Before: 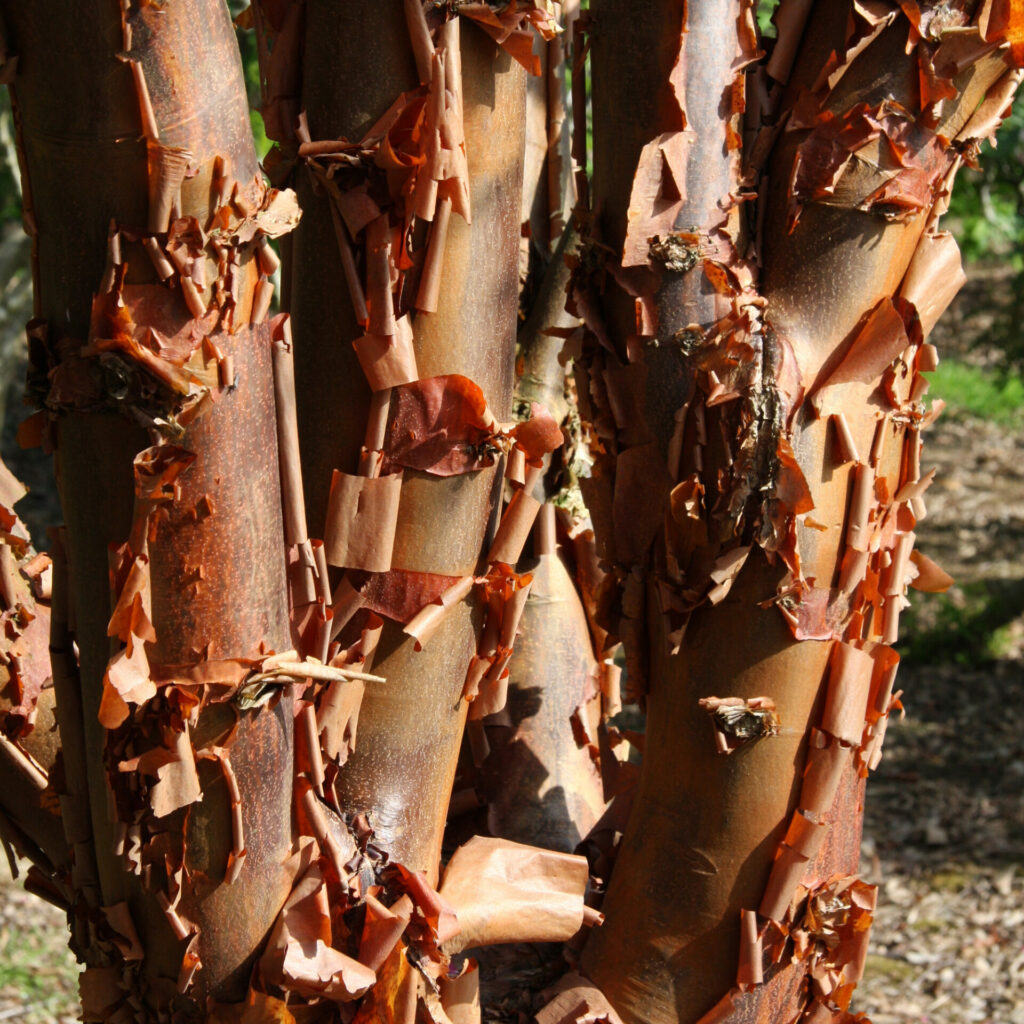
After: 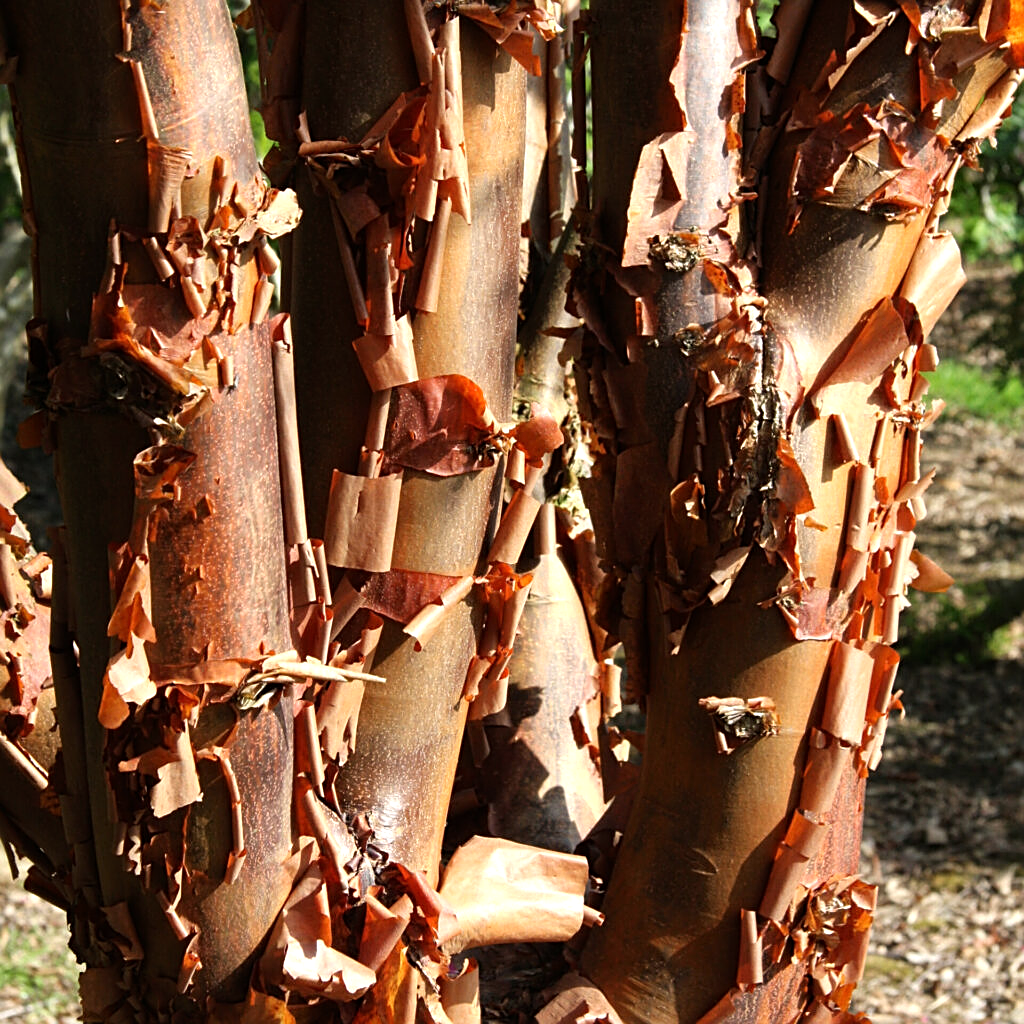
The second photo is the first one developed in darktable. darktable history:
sharpen: on, module defaults
tone equalizer: -8 EV -0.385 EV, -7 EV -0.39 EV, -6 EV -0.349 EV, -5 EV -0.243 EV, -3 EV 0.24 EV, -2 EV 0.308 EV, -1 EV 0.407 EV, +0 EV 0.425 EV
